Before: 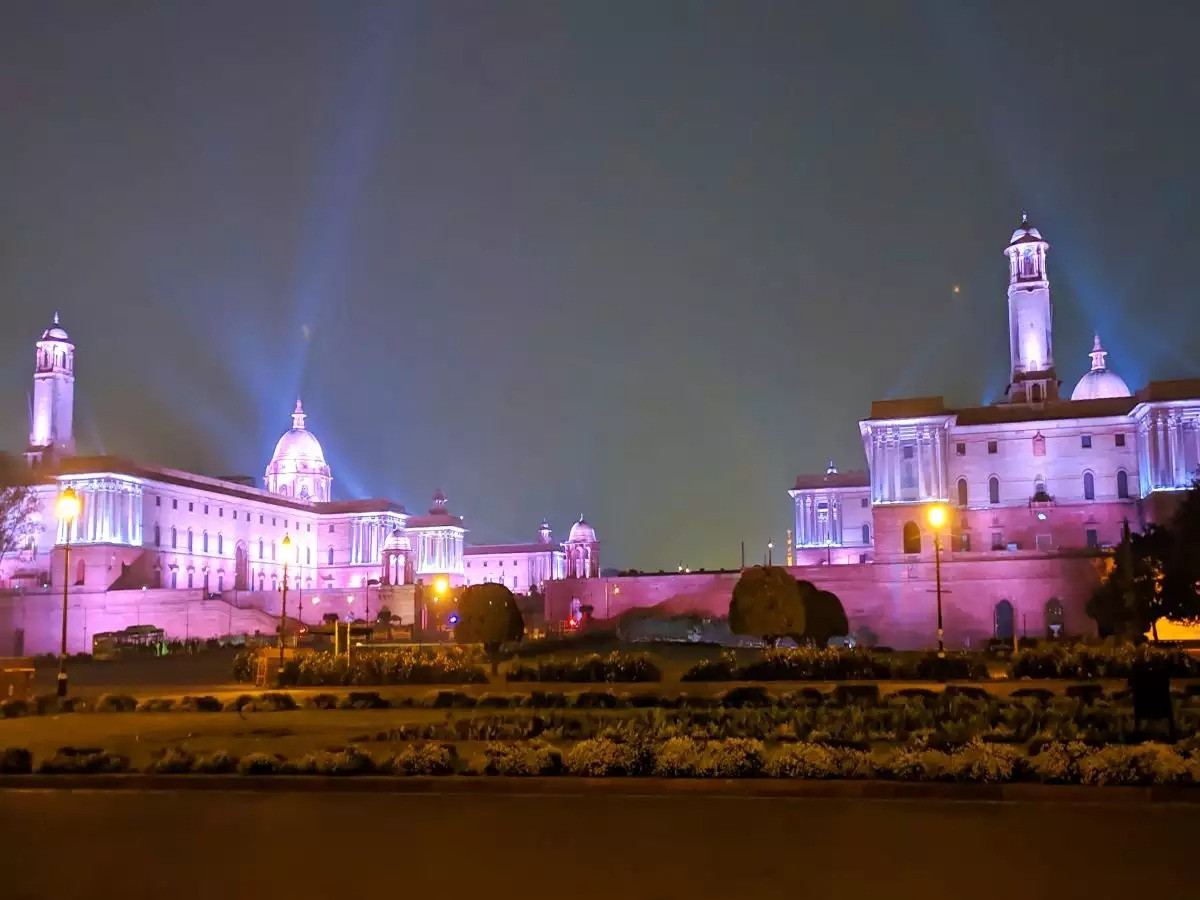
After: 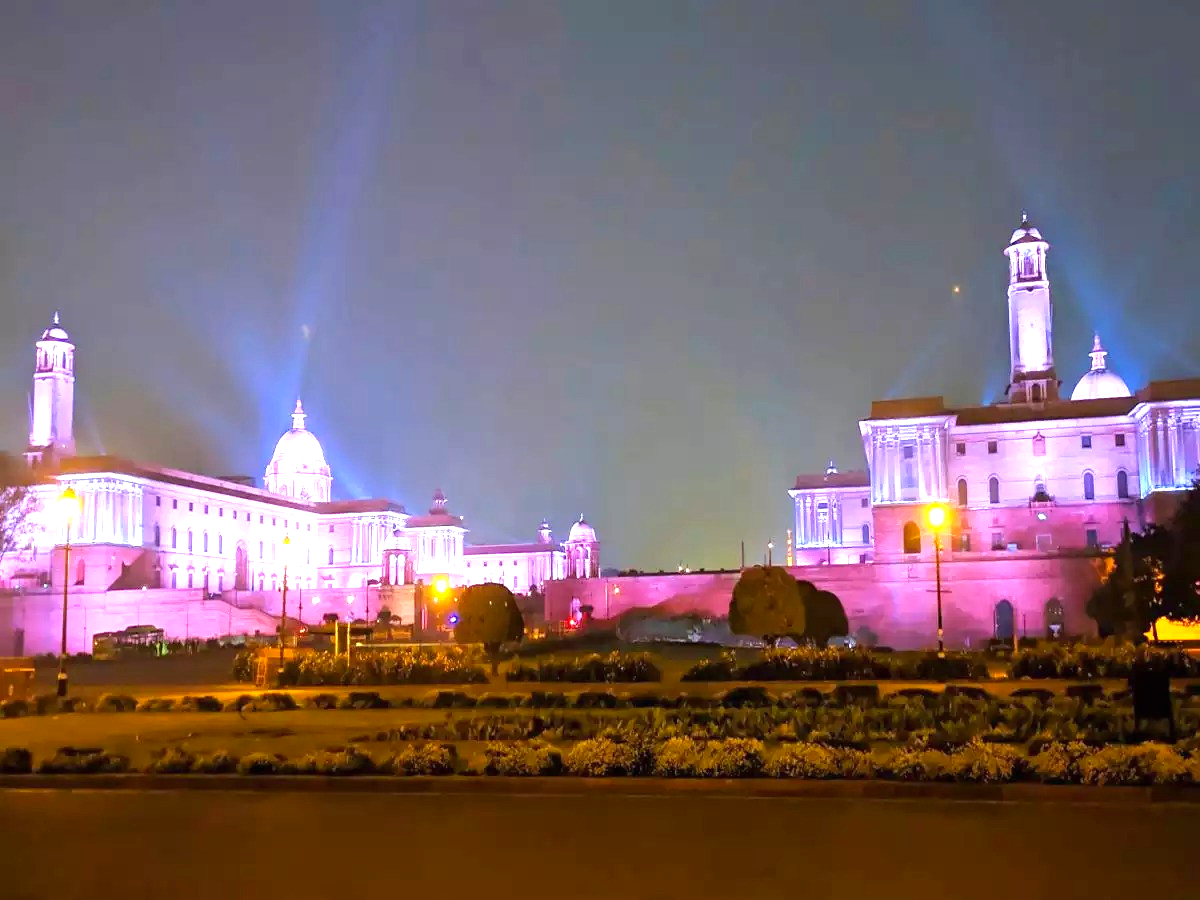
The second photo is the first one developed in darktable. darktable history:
color balance rgb: perceptual saturation grading › global saturation 10%, global vibrance 10%
exposure: black level correction 0, exposure 0.95 EV, compensate exposure bias true, compensate highlight preservation false
